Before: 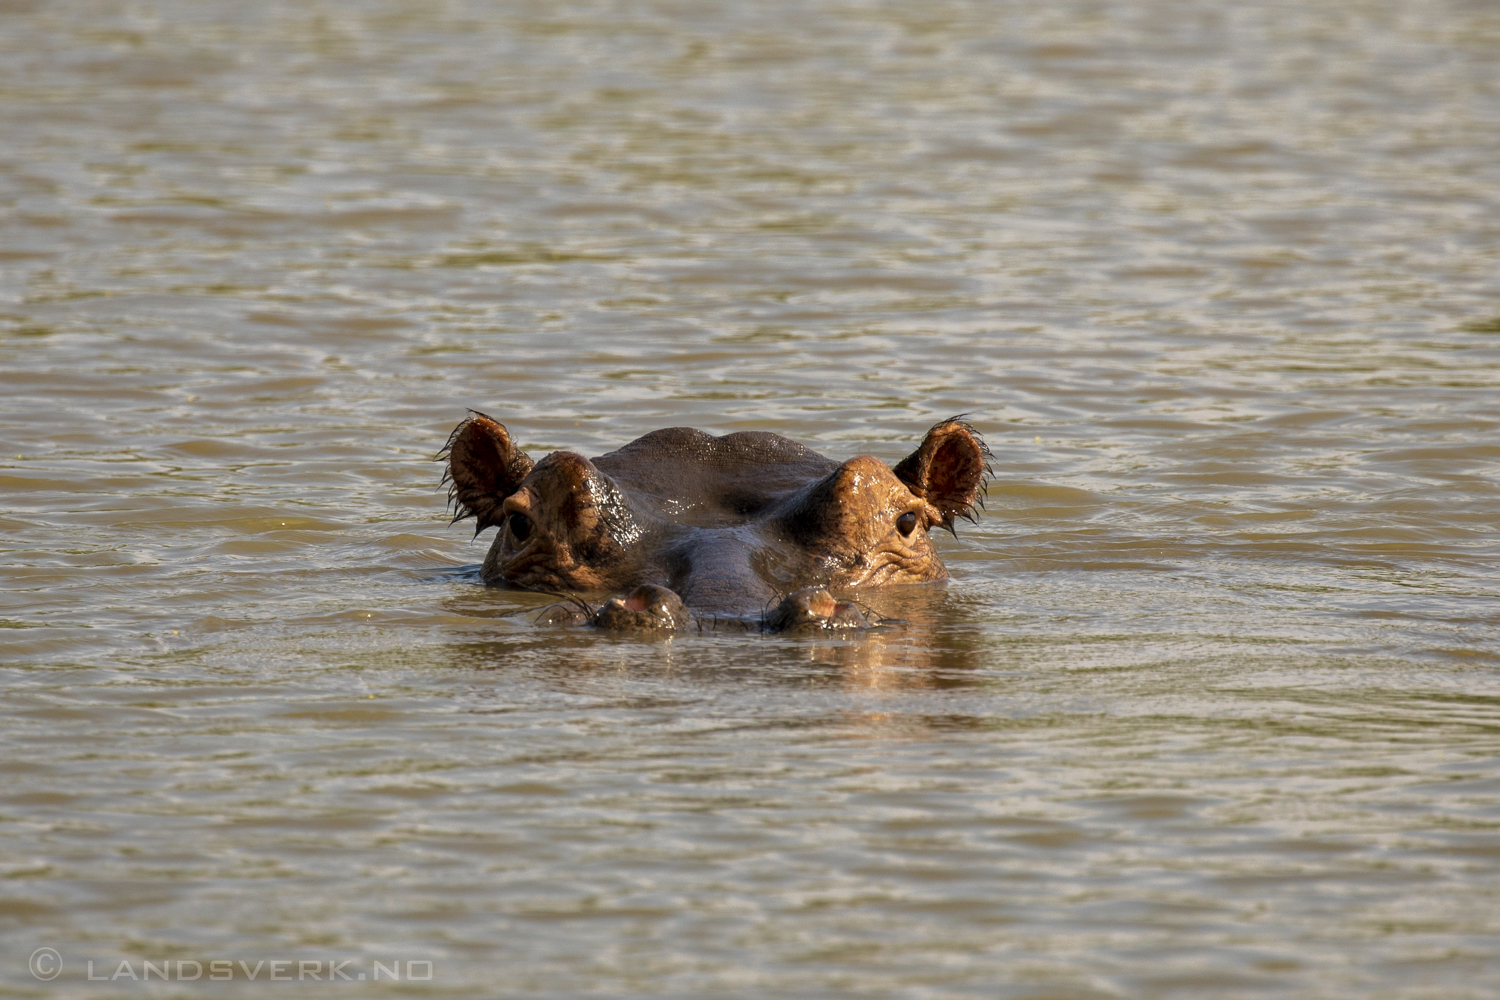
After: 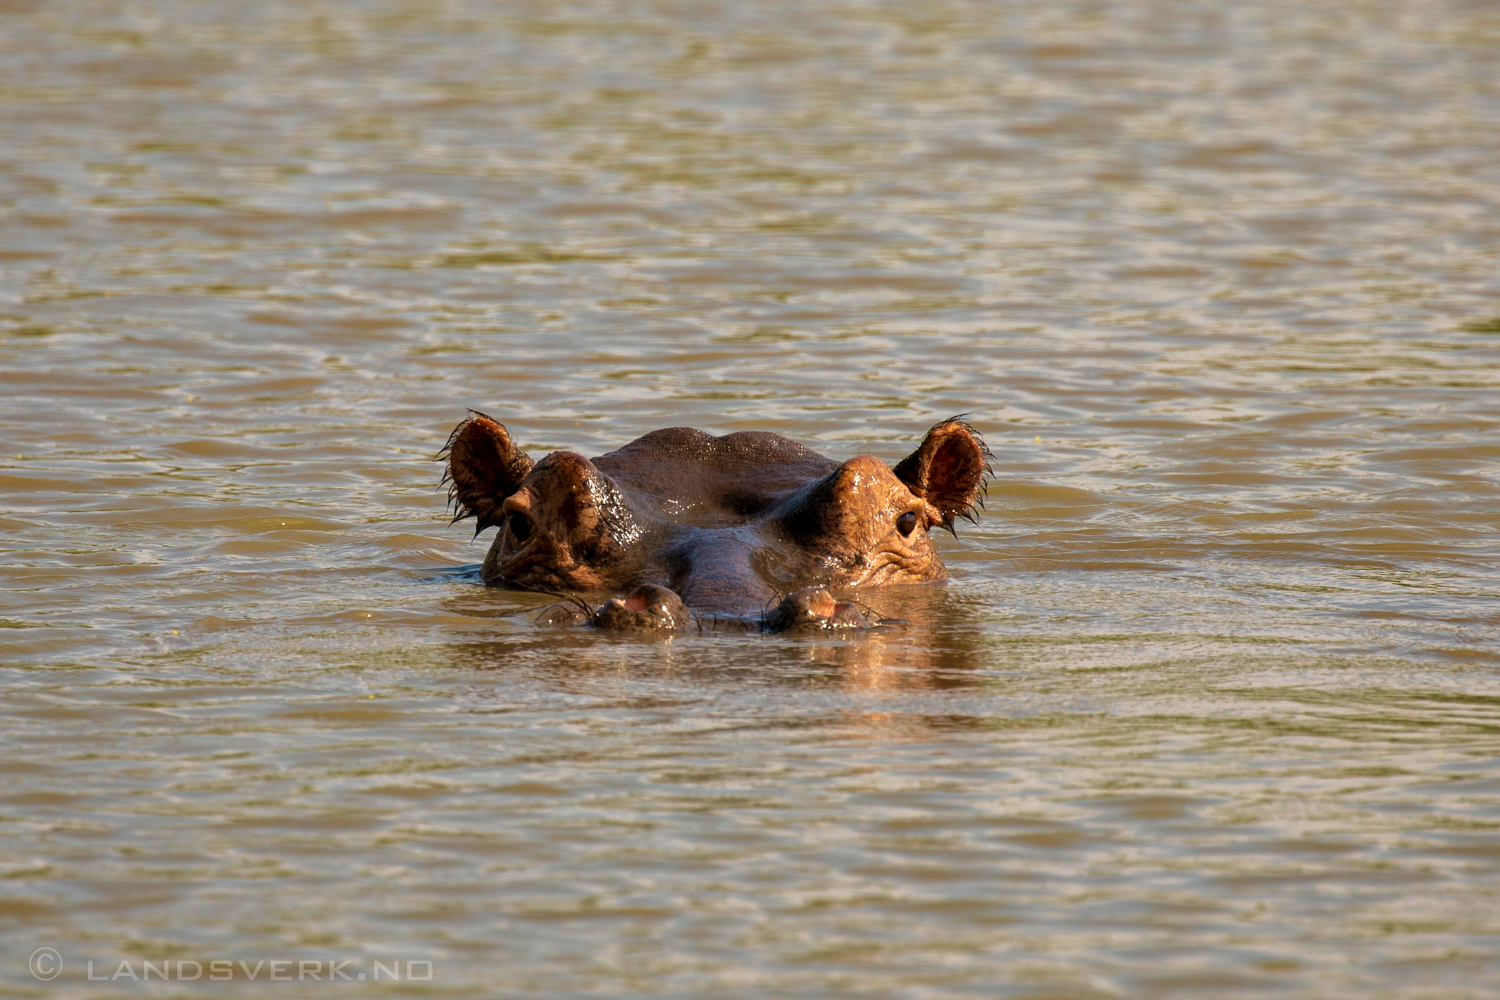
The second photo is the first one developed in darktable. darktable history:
shadows and highlights: radius 125.46, shadows 30.51, highlights -30.51, low approximation 0.01, soften with gaussian
velvia: on, module defaults
